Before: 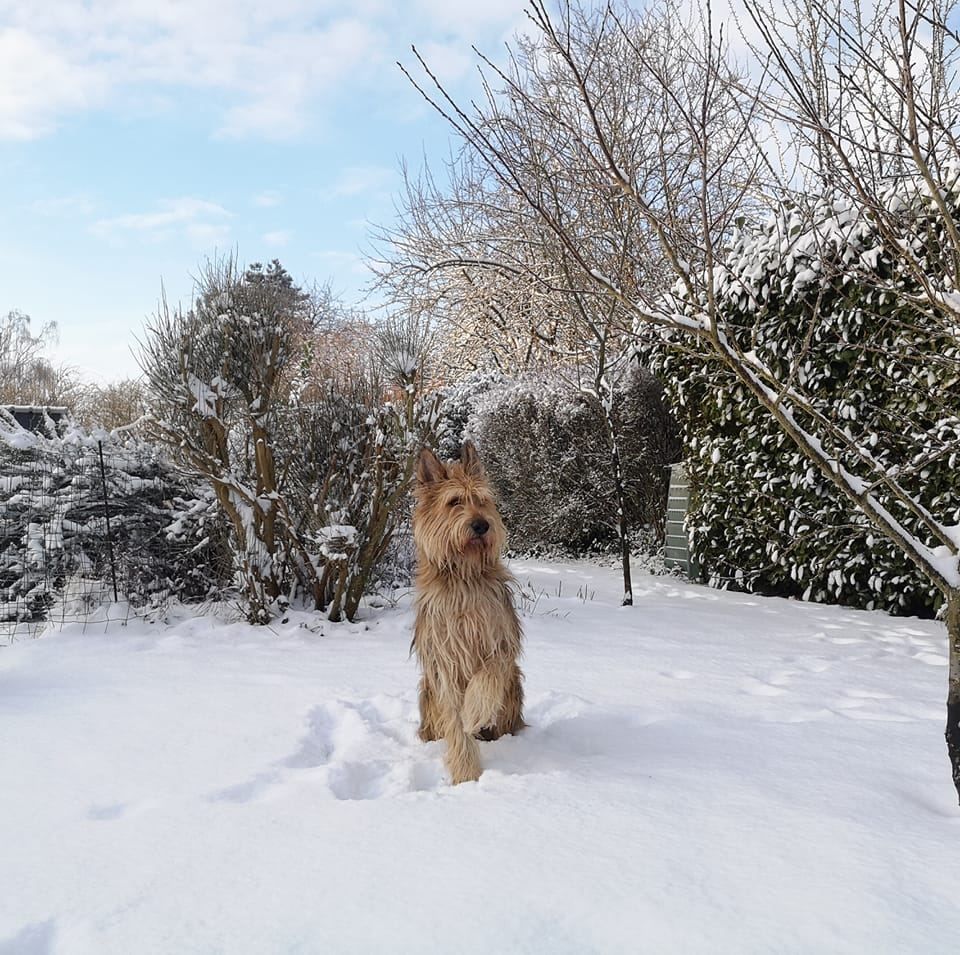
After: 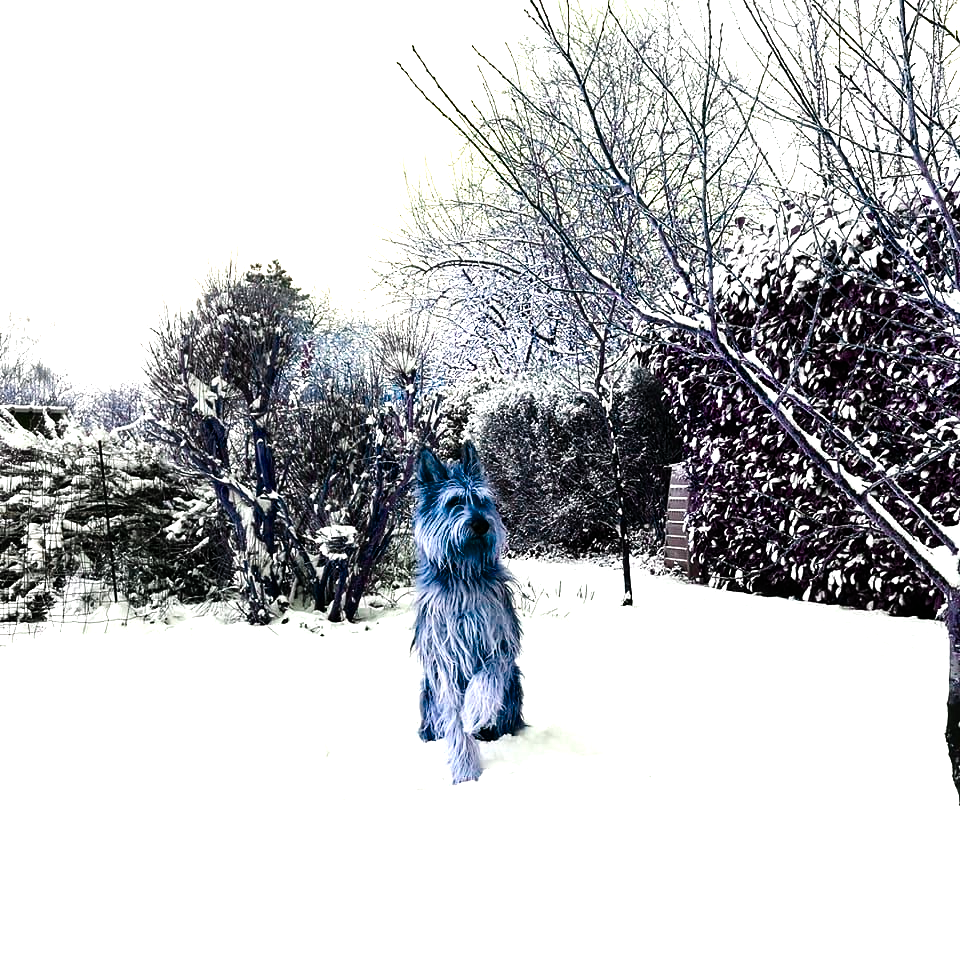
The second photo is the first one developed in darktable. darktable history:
tone equalizer: -8 EV -0.771 EV, -7 EV -0.688 EV, -6 EV -0.633 EV, -5 EV -0.365 EV, -3 EV 0.402 EV, -2 EV 0.6 EV, -1 EV 0.688 EV, +0 EV 0.763 EV, edges refinement/feathering 500, mask exposure compensation -1.57 EV, preserve details no
color balance rgb: power › hue 310.52°, linear chroma grading › global chroma 6.541%, perceptual saturation grading › global saturation 24.585%, perceptual saturation grading › highlights -50.633%, perceptual saturation grading › mid-tones 19.095%, perceptual saturation grading › shadows 60.378%, hue shift -149.86°, contrast 34.904%, saturation formula JzAzBz (2021)
